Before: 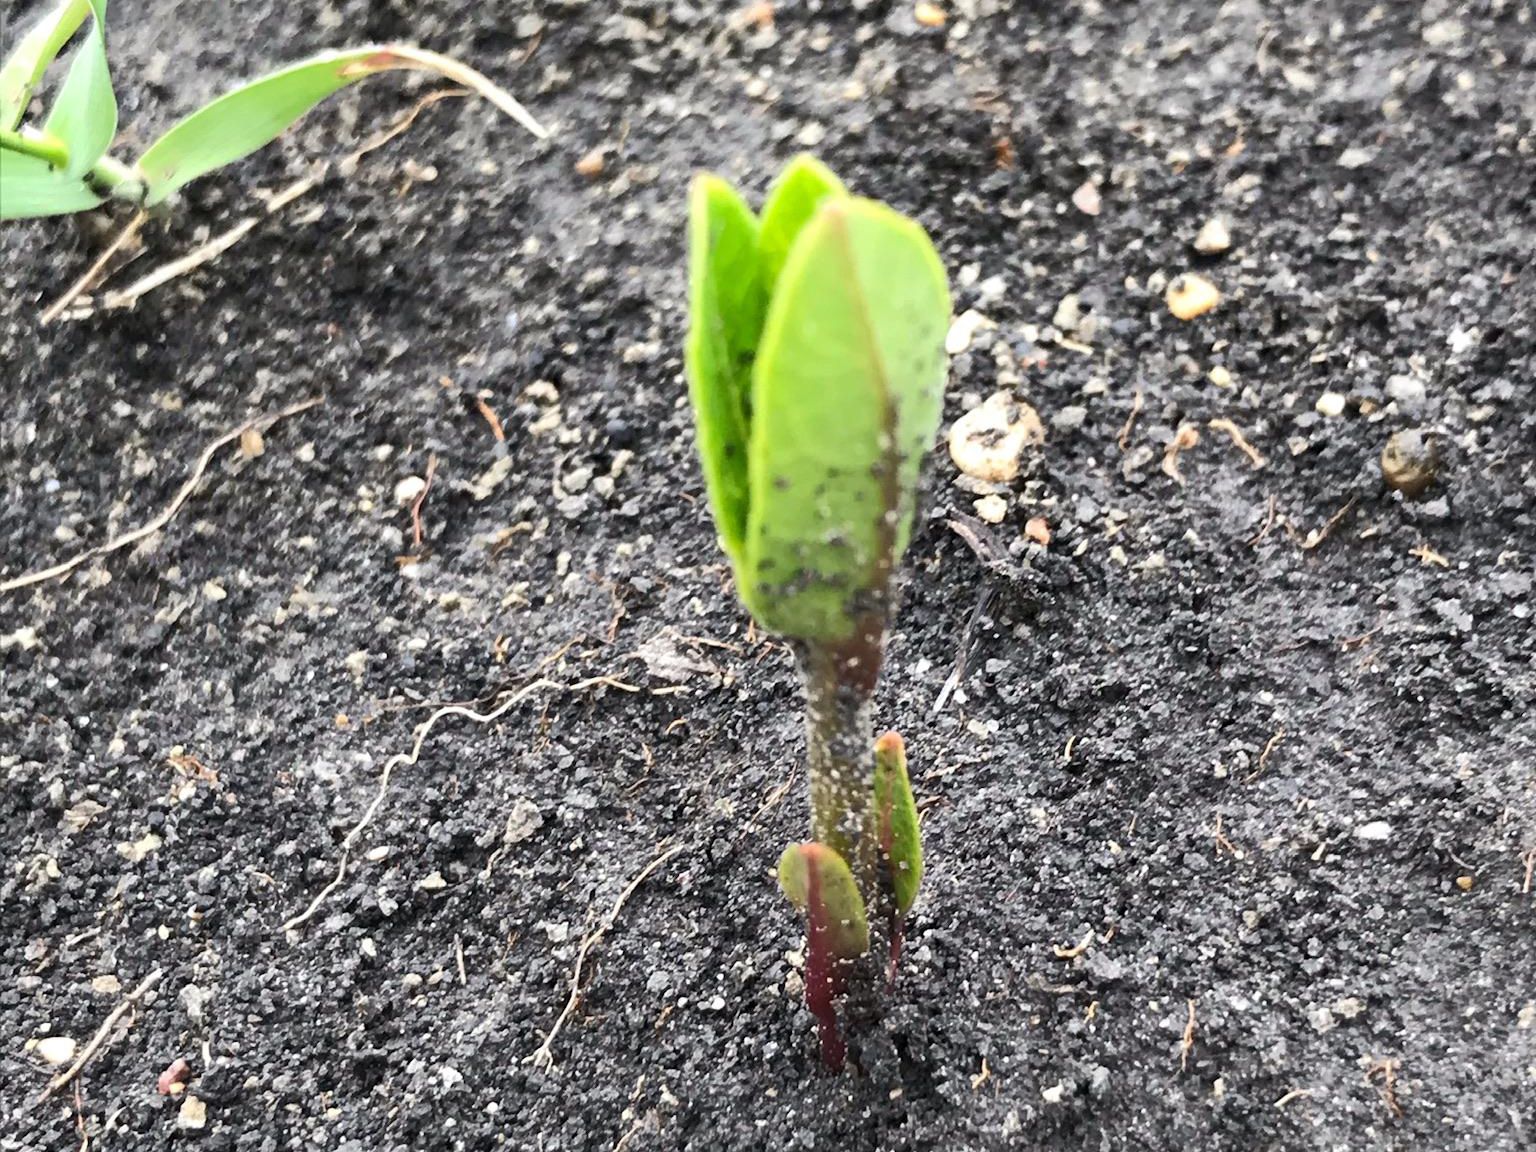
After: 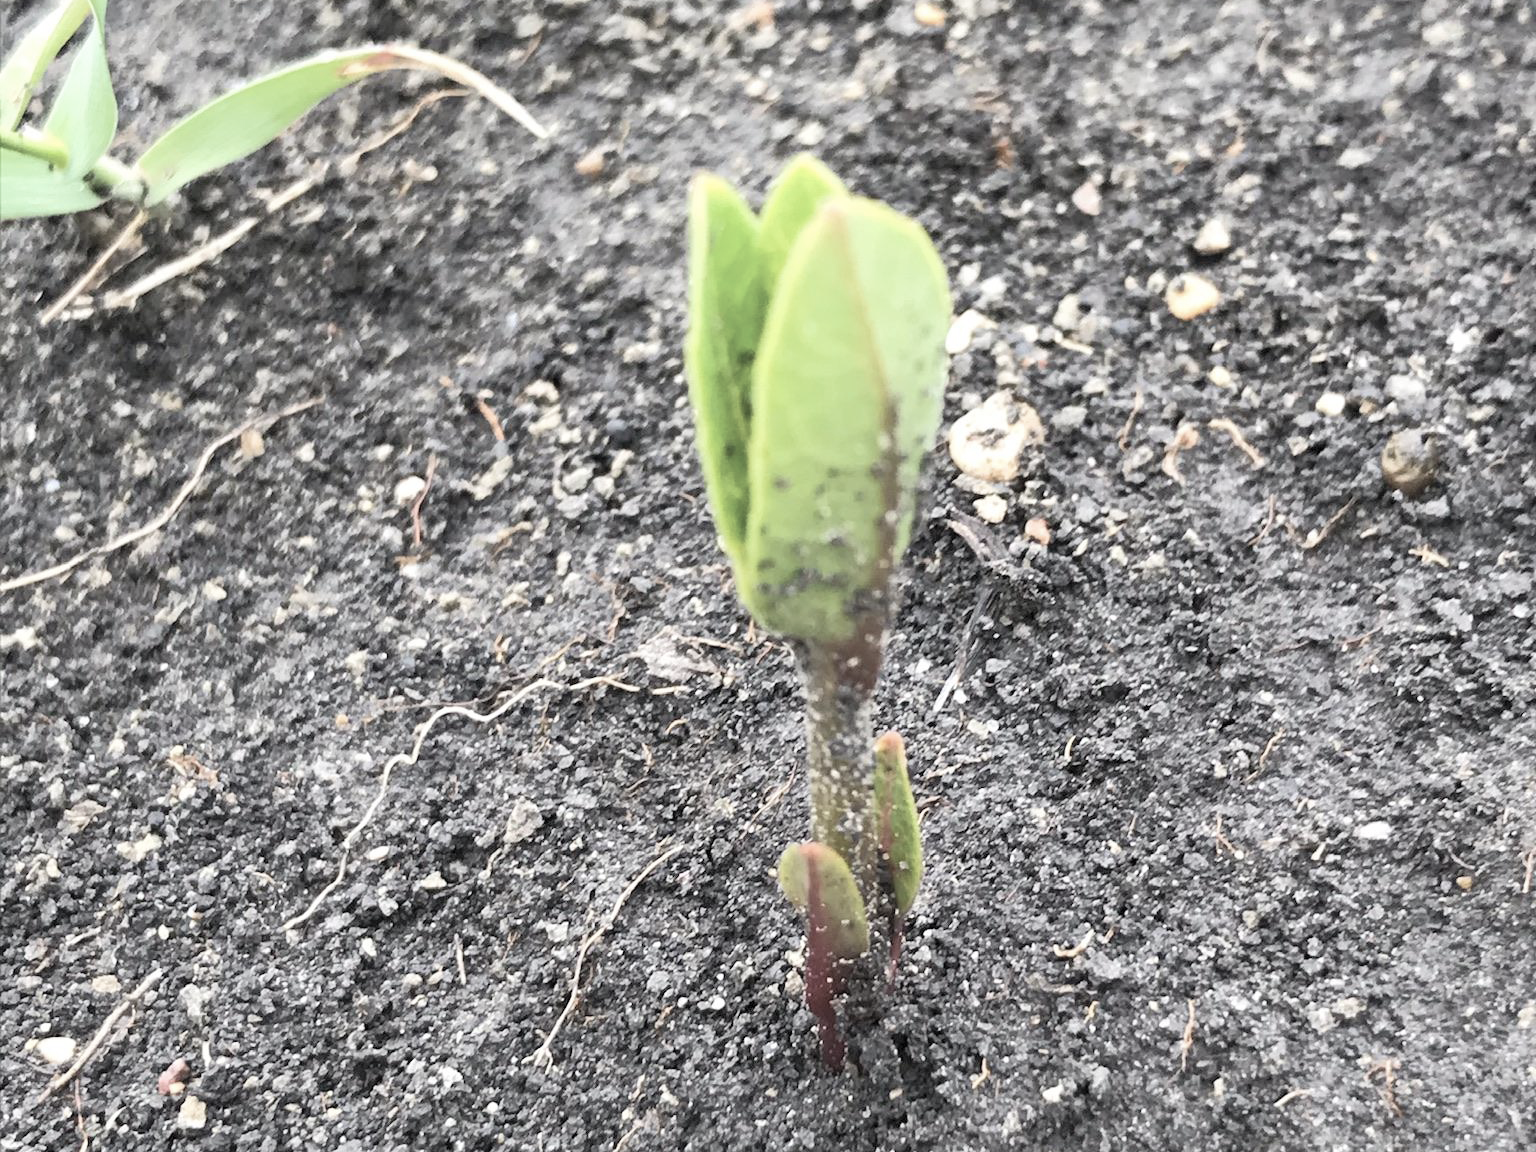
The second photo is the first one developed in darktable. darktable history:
contrast brightness saturation: brightness 0.185, saturation -0.5
velvia: on, module defaults
